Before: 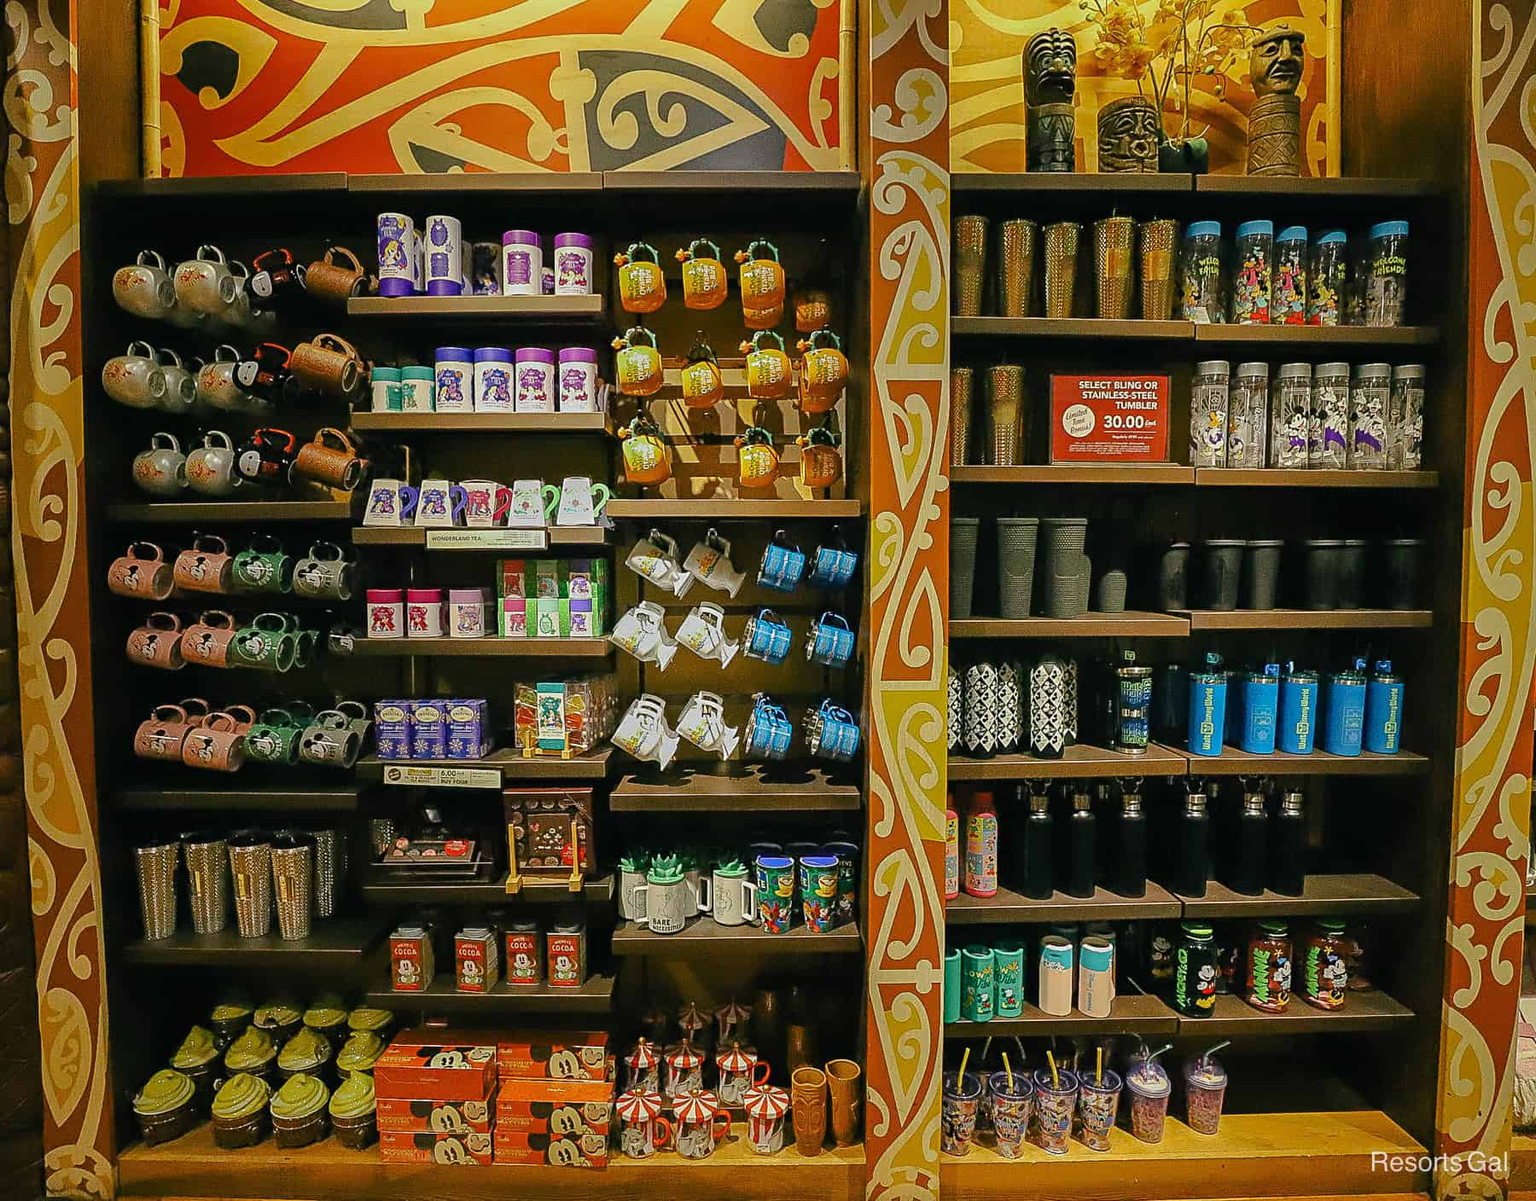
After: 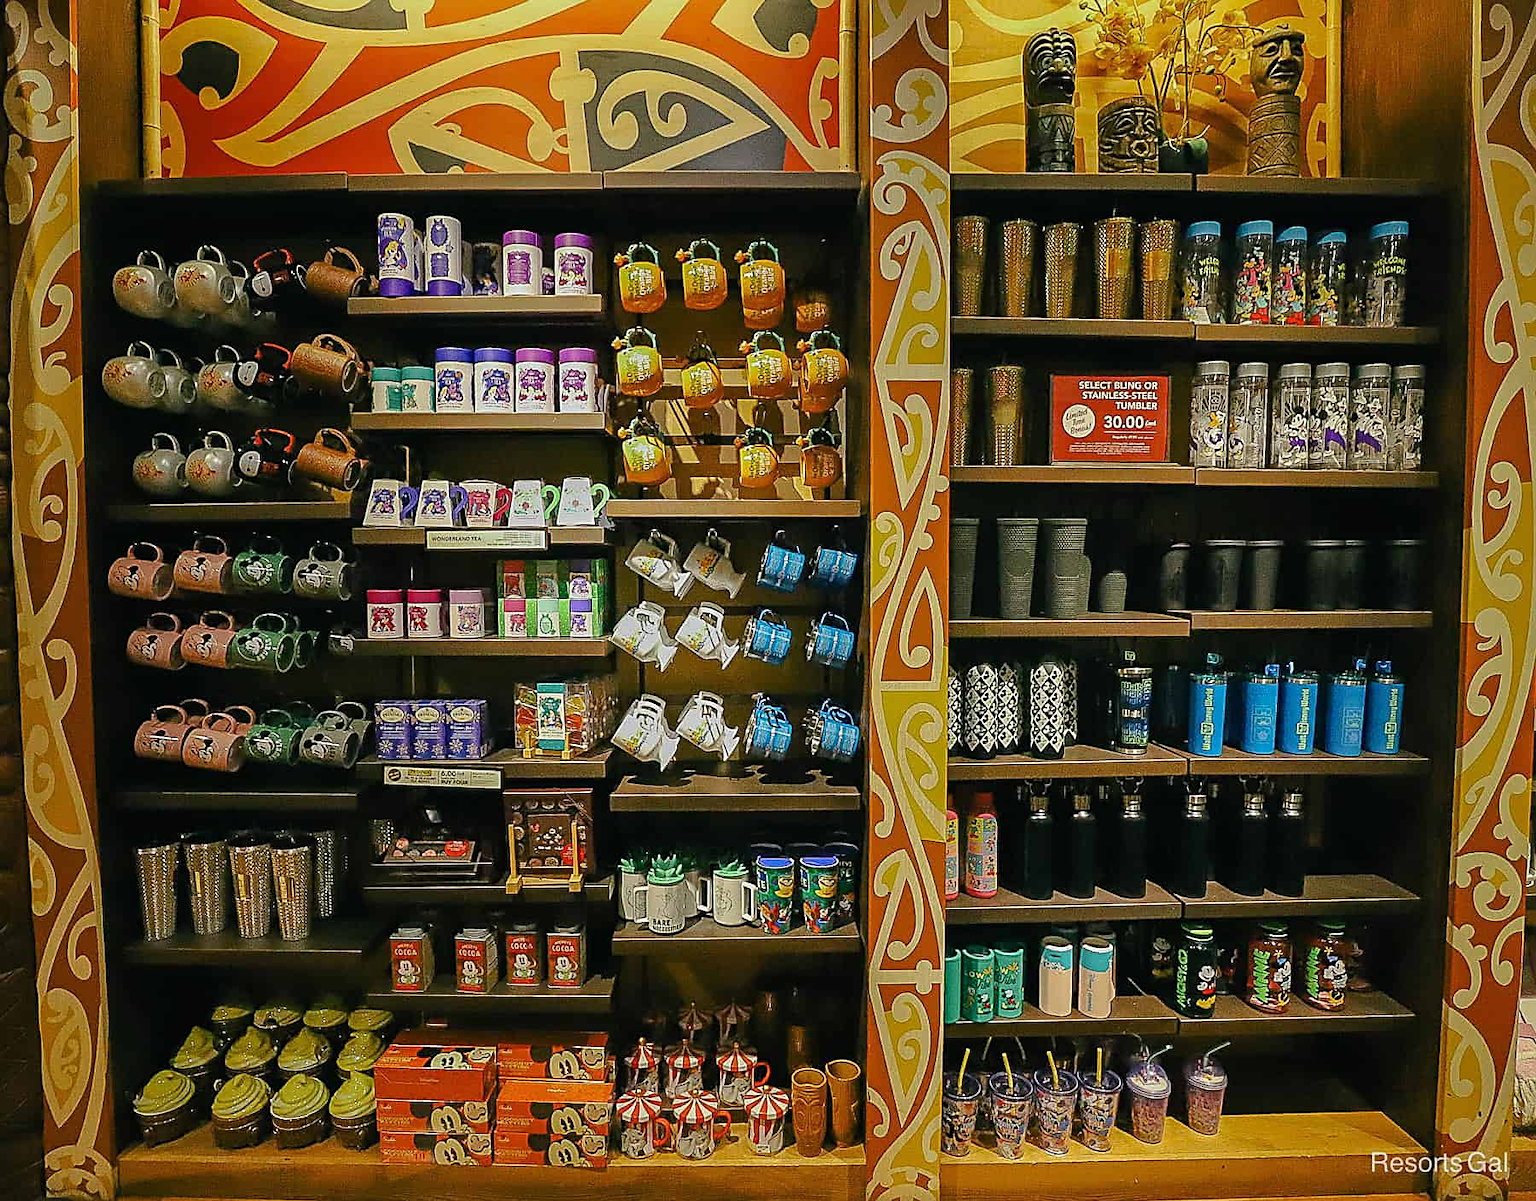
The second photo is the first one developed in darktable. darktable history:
sharpen: radius 1.811, amount 0.403, threshold 1.251
